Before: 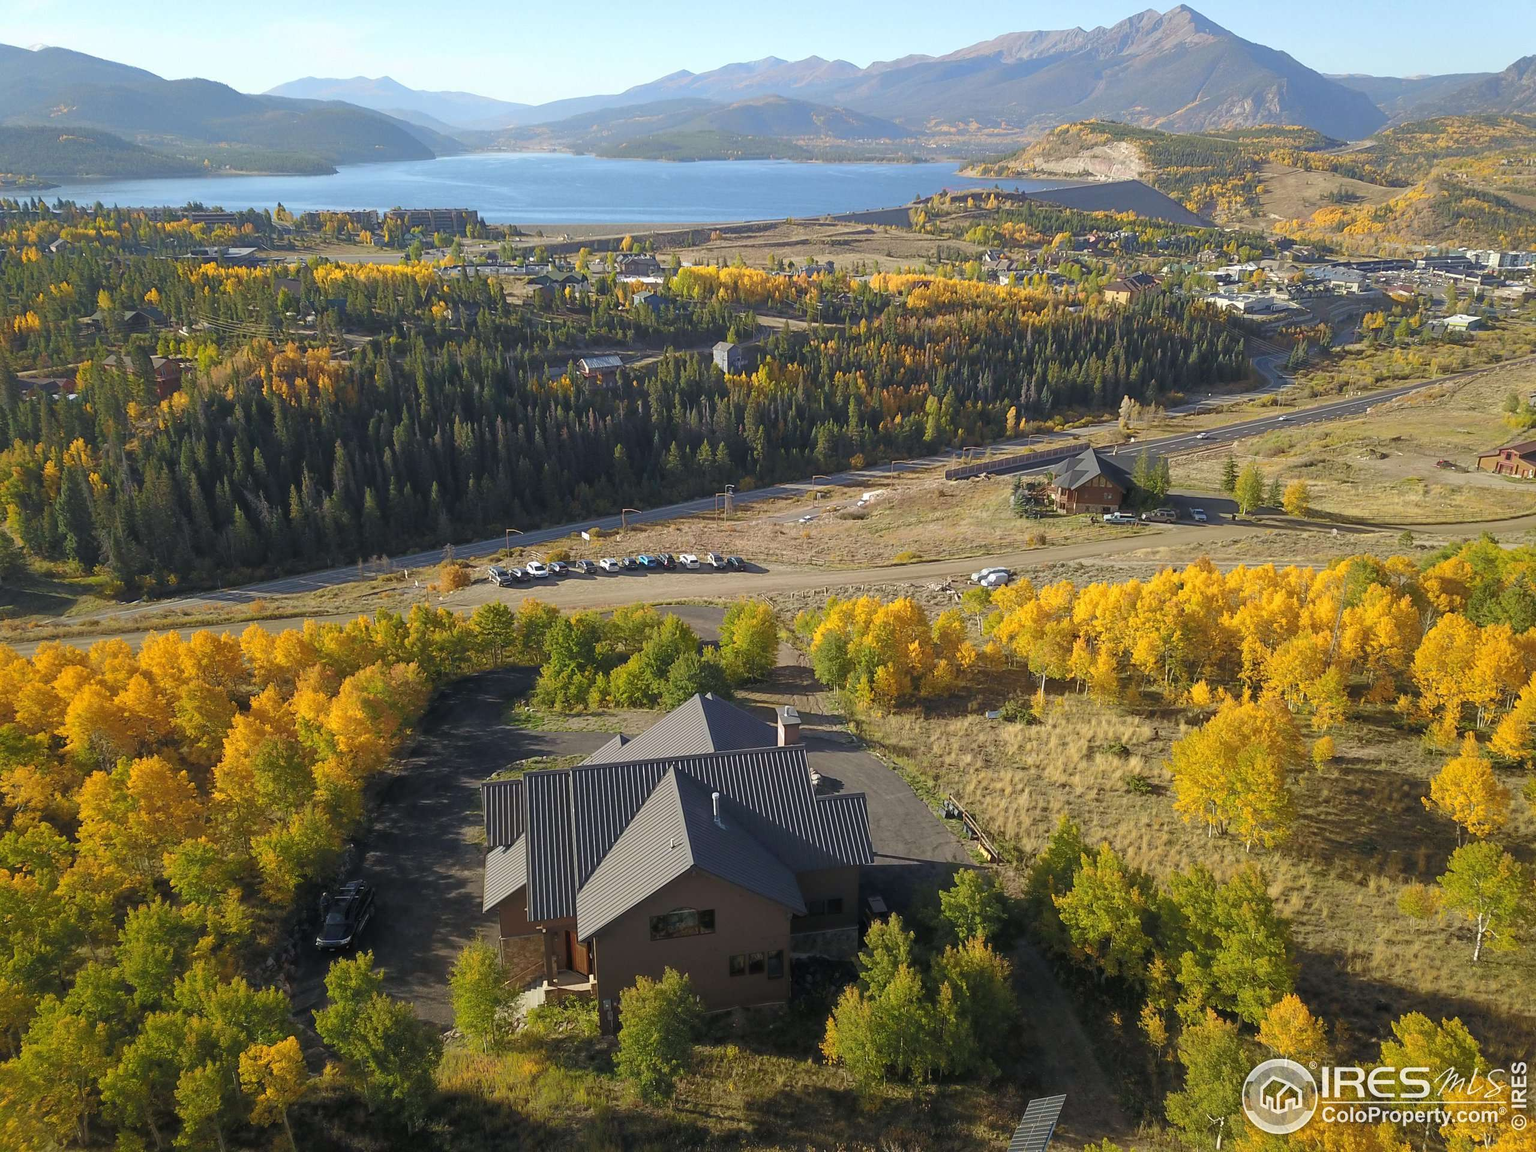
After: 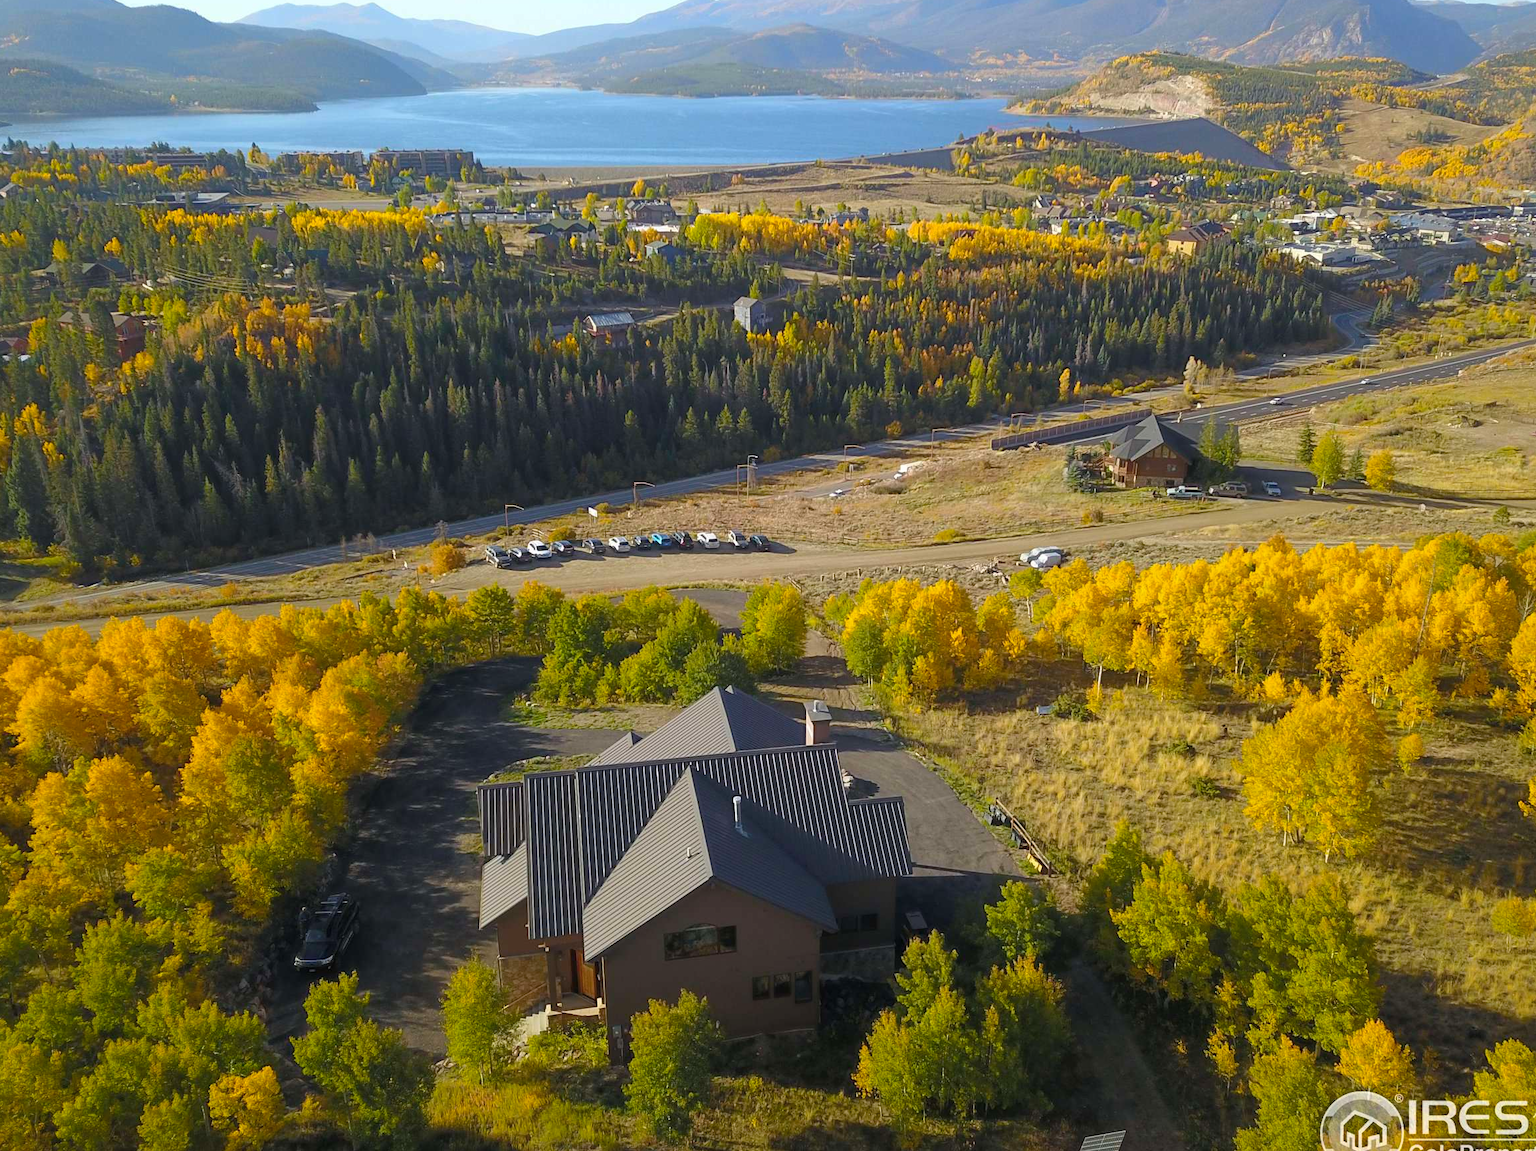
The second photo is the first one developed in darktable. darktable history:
color balance rgb: linear chroma grading › global chroma 15%, perceptual saturation grading › global saturation 30%
crop: left 3.305%, top 6.436%, right 6.389%, bottom 3.258%
color correction: saturation 0.85
